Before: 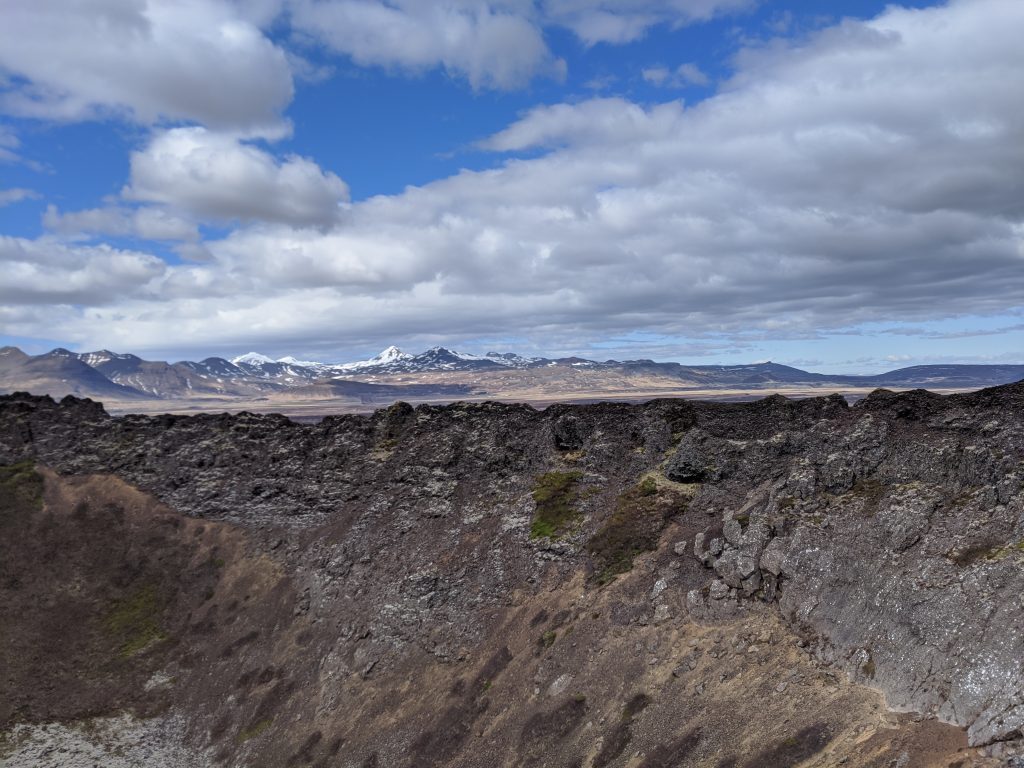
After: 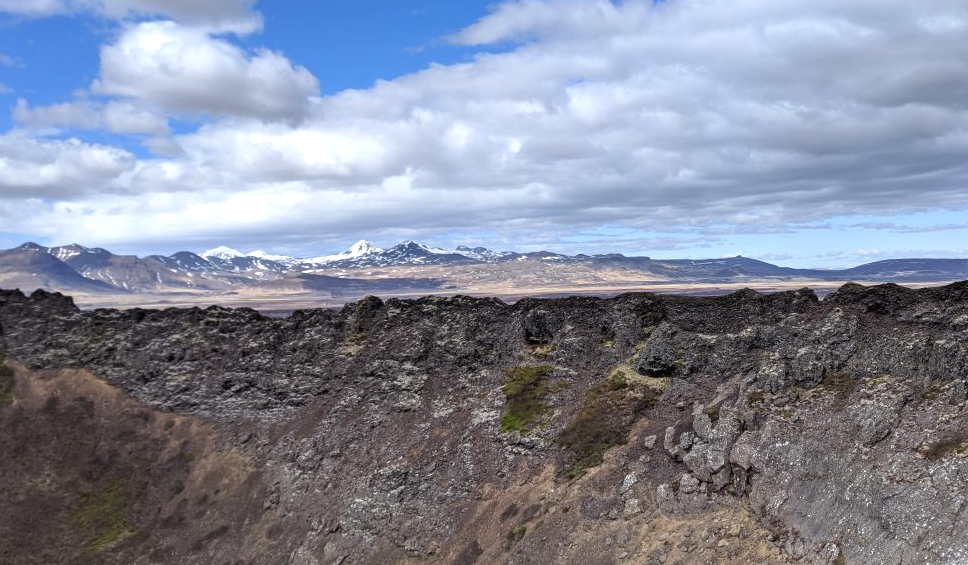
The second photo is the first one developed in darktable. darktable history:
crop and rotate: left 2.963%, top 13.806%, right 2.48%, bottom 12.614%
exposure: exposure 0.497 EV, compensate highlight preservation false
